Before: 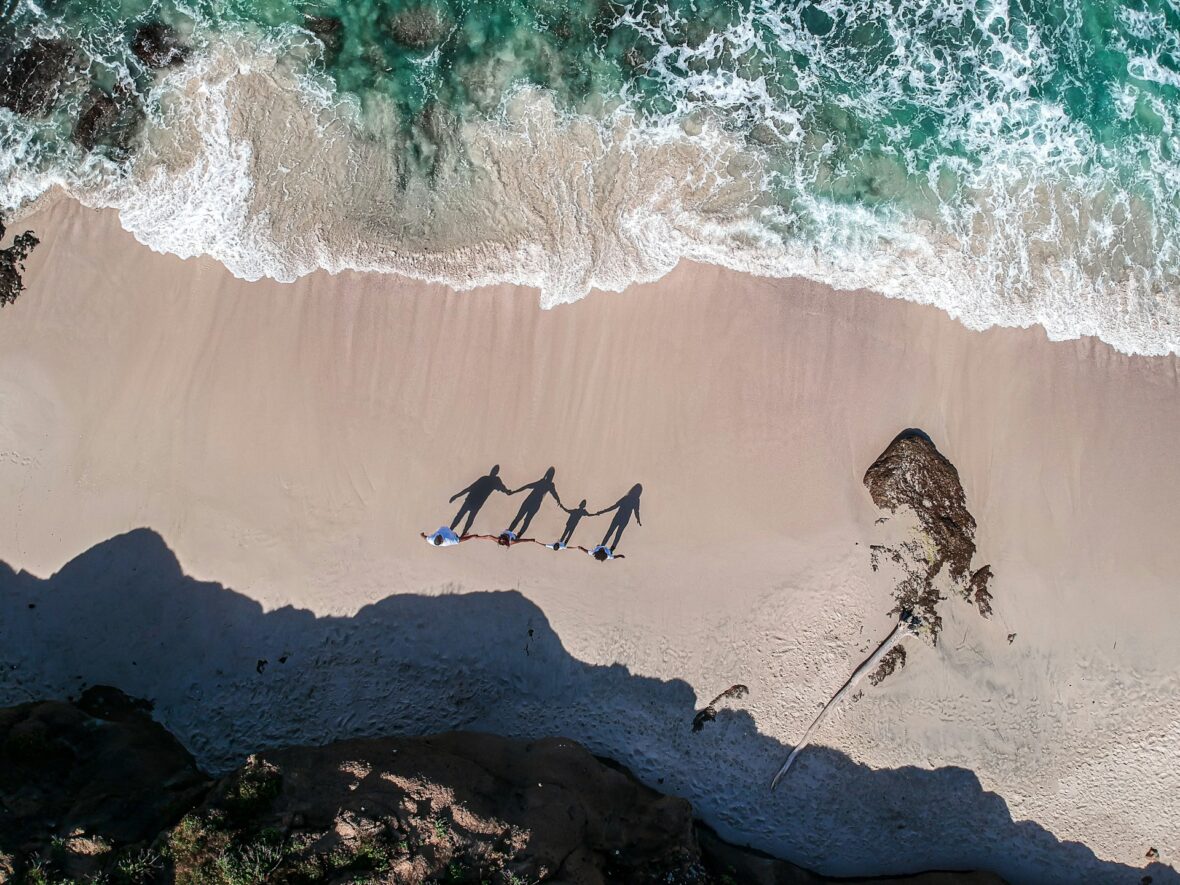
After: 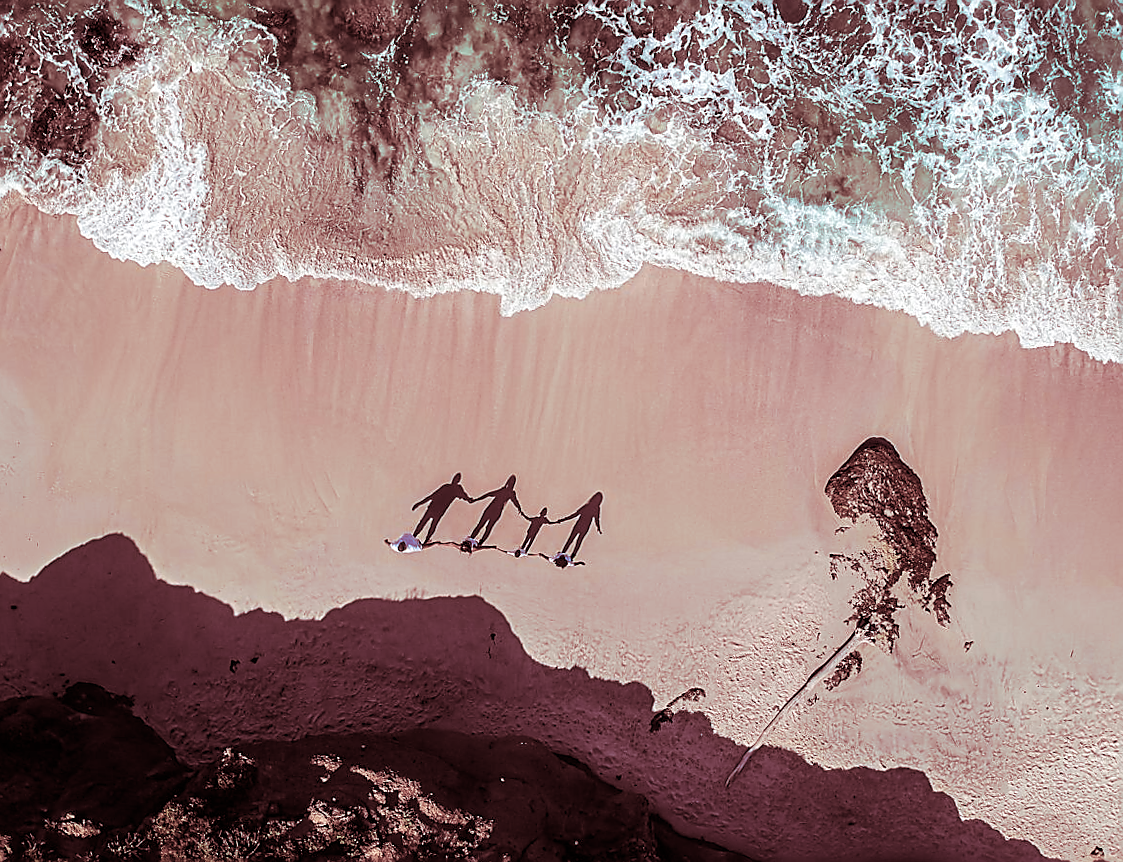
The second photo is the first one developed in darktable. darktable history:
sharpen: radius 1.4, amount 1.25, threshold 0.7
split-toning: highlights › saturation 0, balance -61.83
rotate and perspective: rotation 0.074°, lens shift (vertical) 0.096, lens shift (horizontal) -0.041, crop left 0.043, crop right 0.952, crop top 0.024, crop bottom 0.979
